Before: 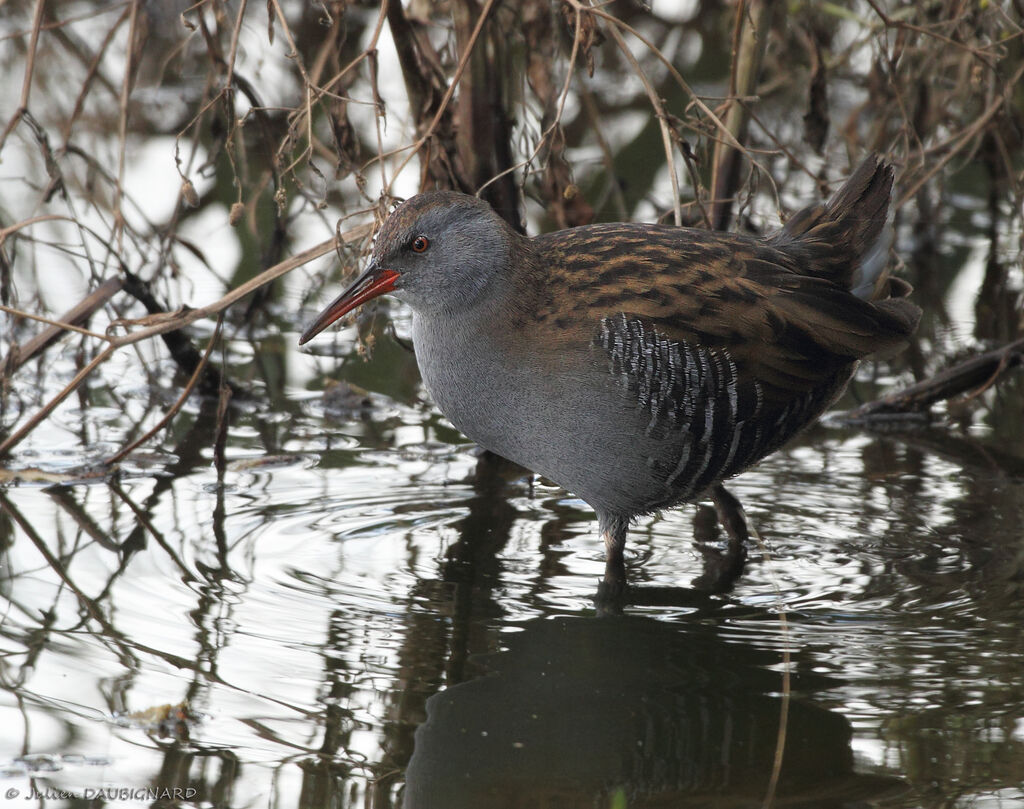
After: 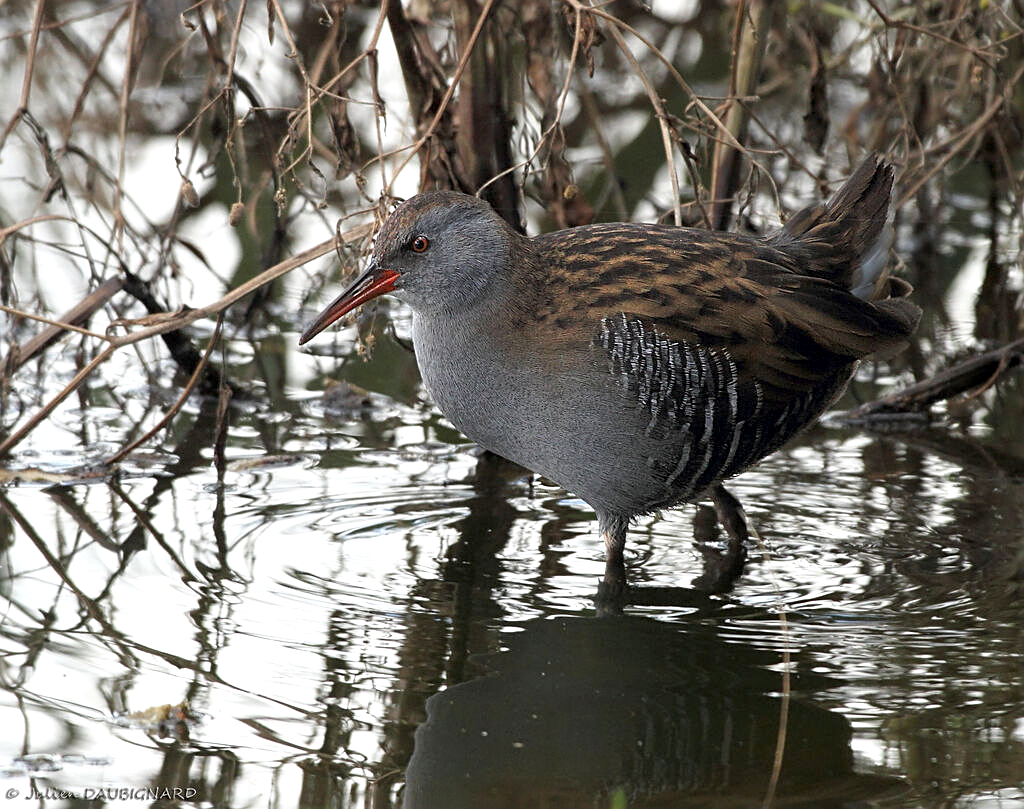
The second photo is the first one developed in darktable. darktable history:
sharpen: on, module defaults
exposure: black level correction 0.005, exposure 0.28 EV, compensate highlight preservation false
